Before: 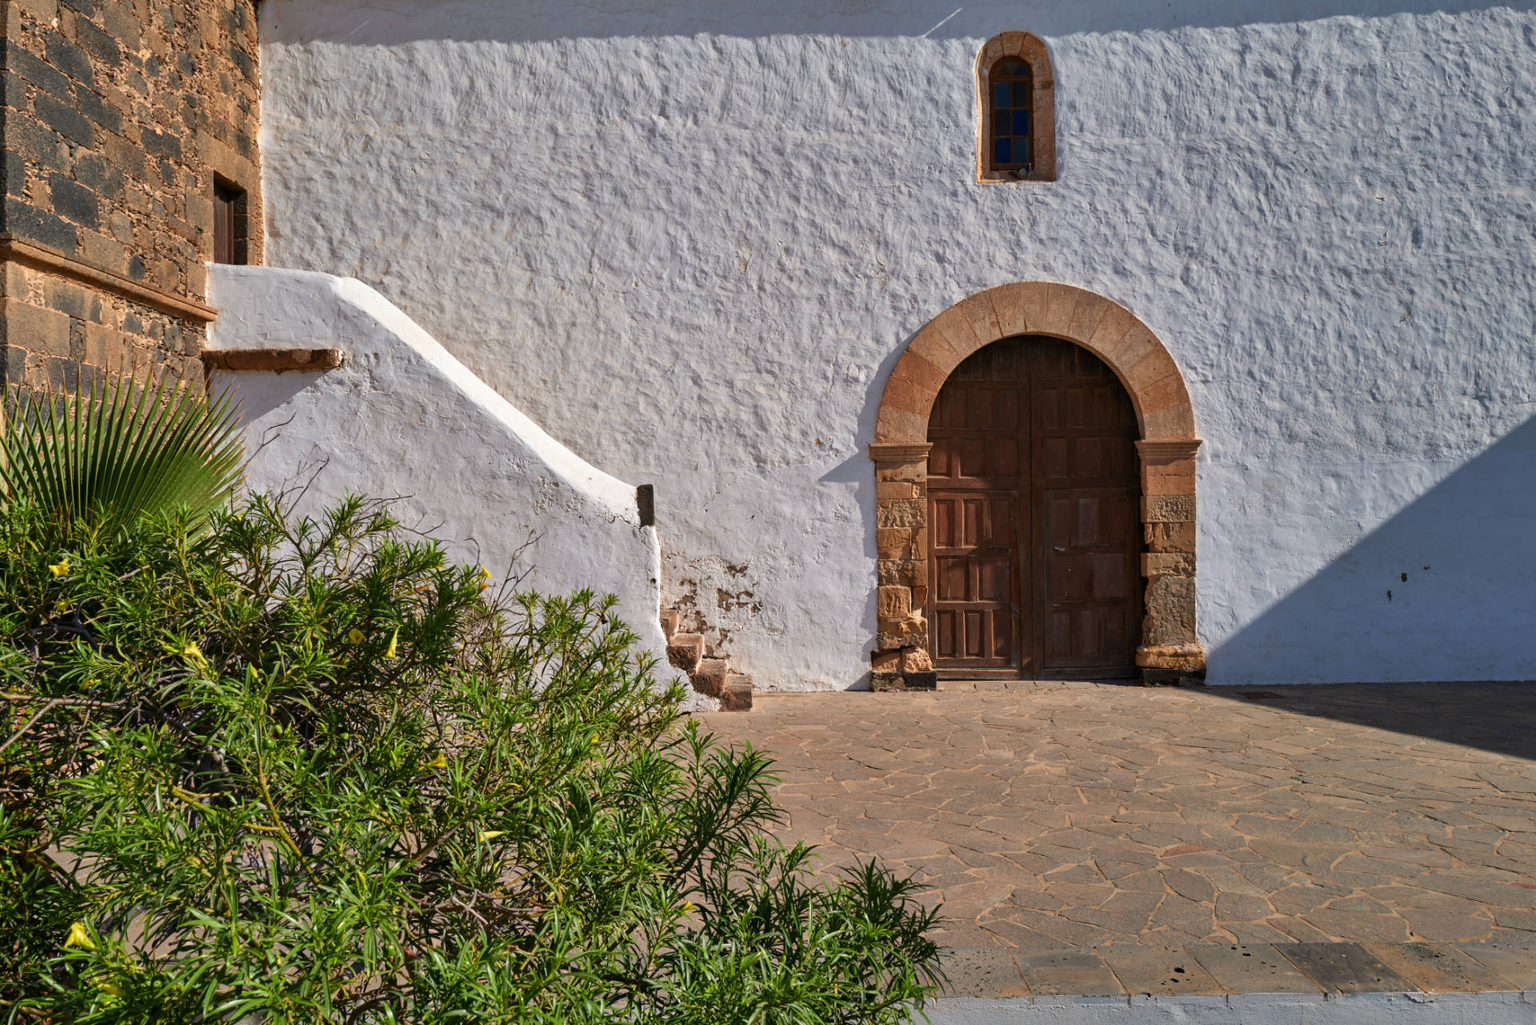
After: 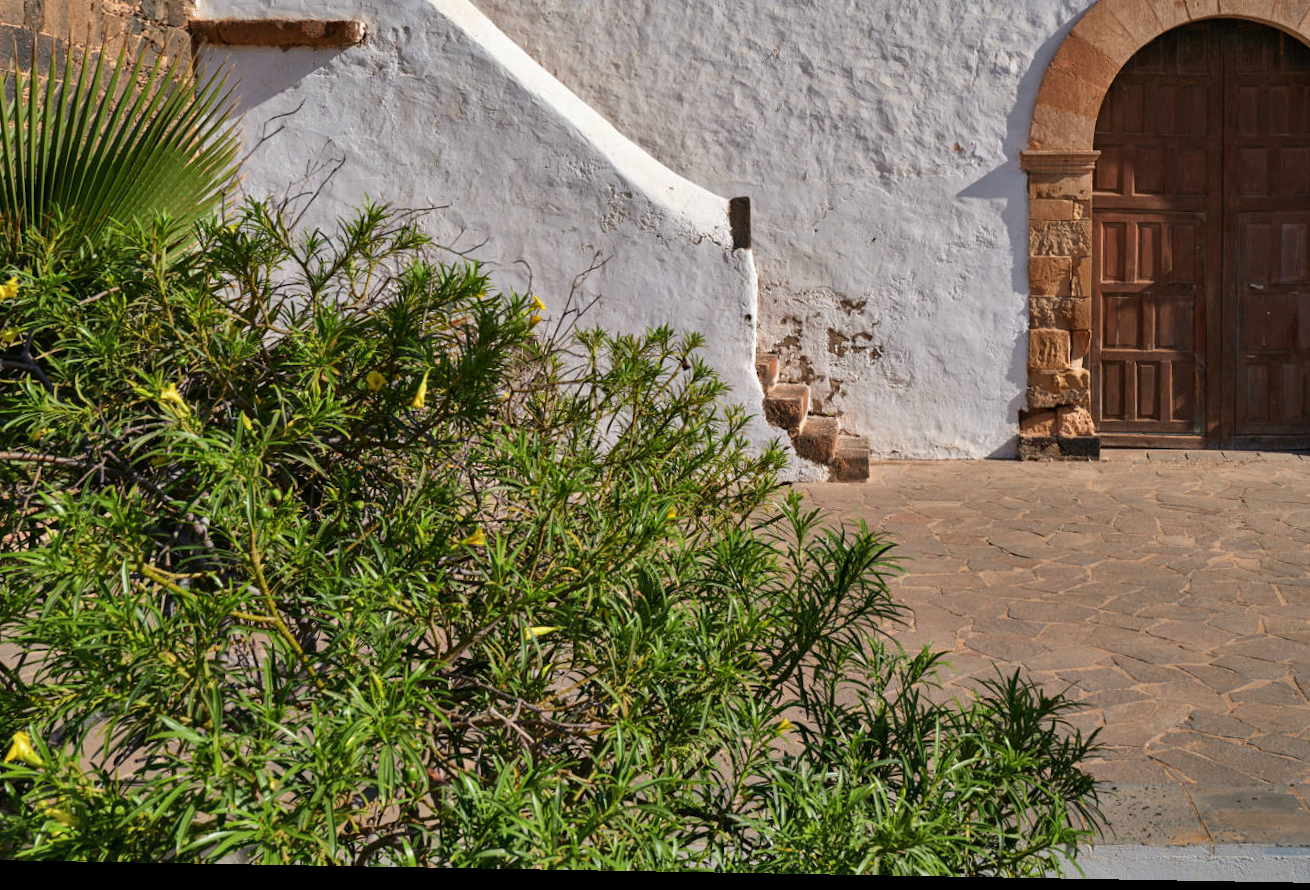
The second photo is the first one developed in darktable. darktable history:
crop and rotate: angle -0.989°, left 4.061%, top 32.215%, right 28.428%
shadows and highlights: shadows 34.5, highlights -35, soften with gaussian
